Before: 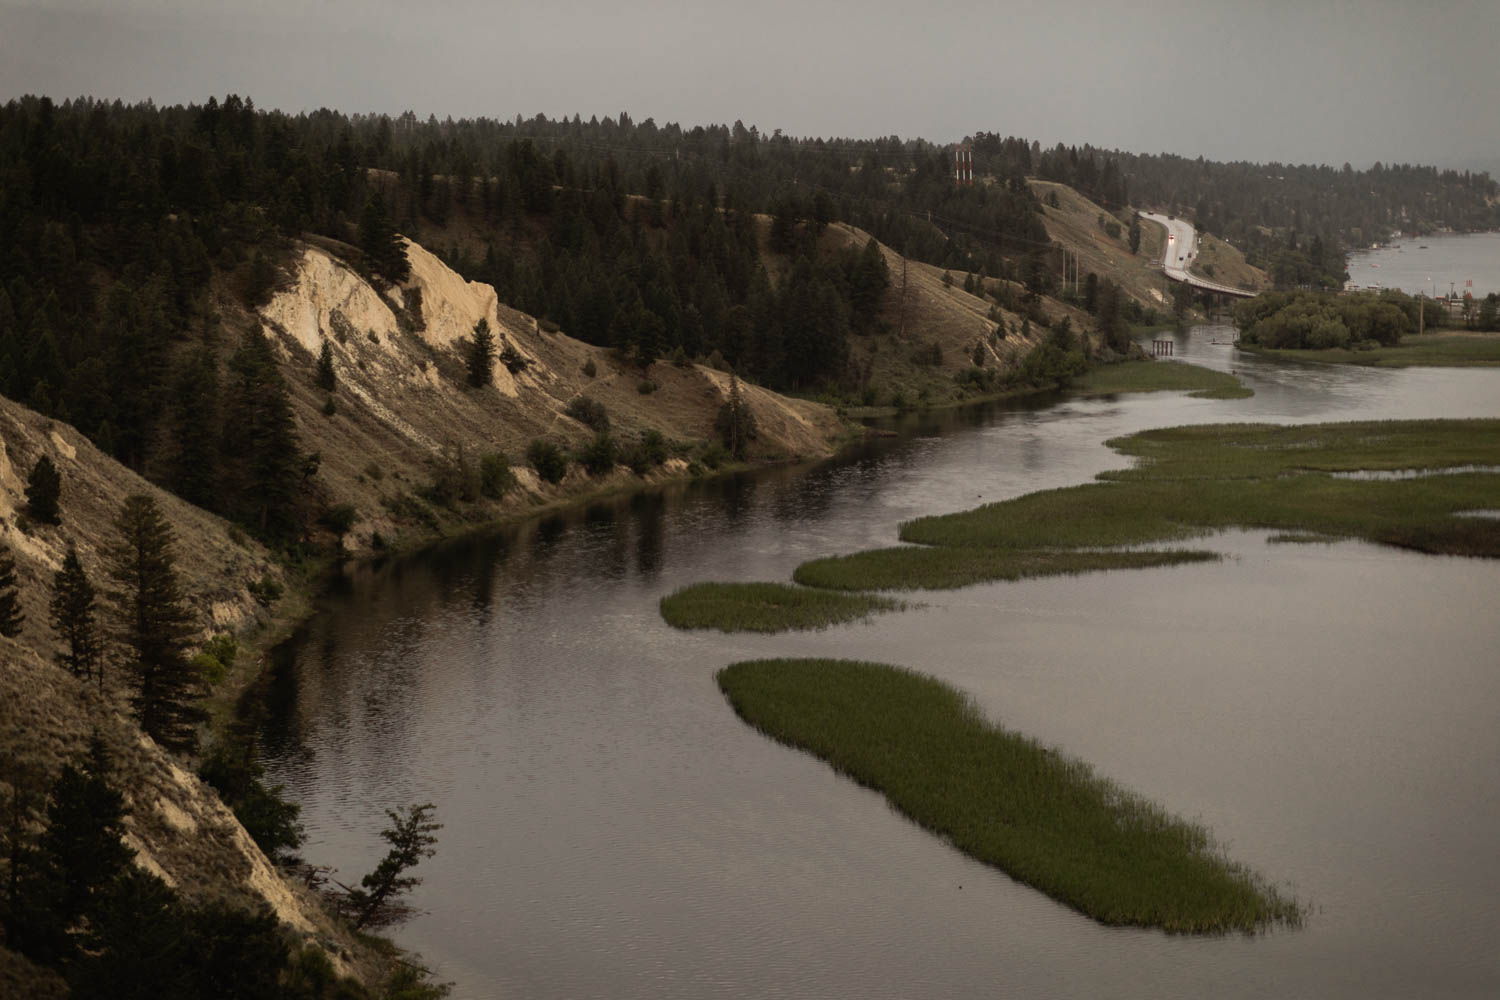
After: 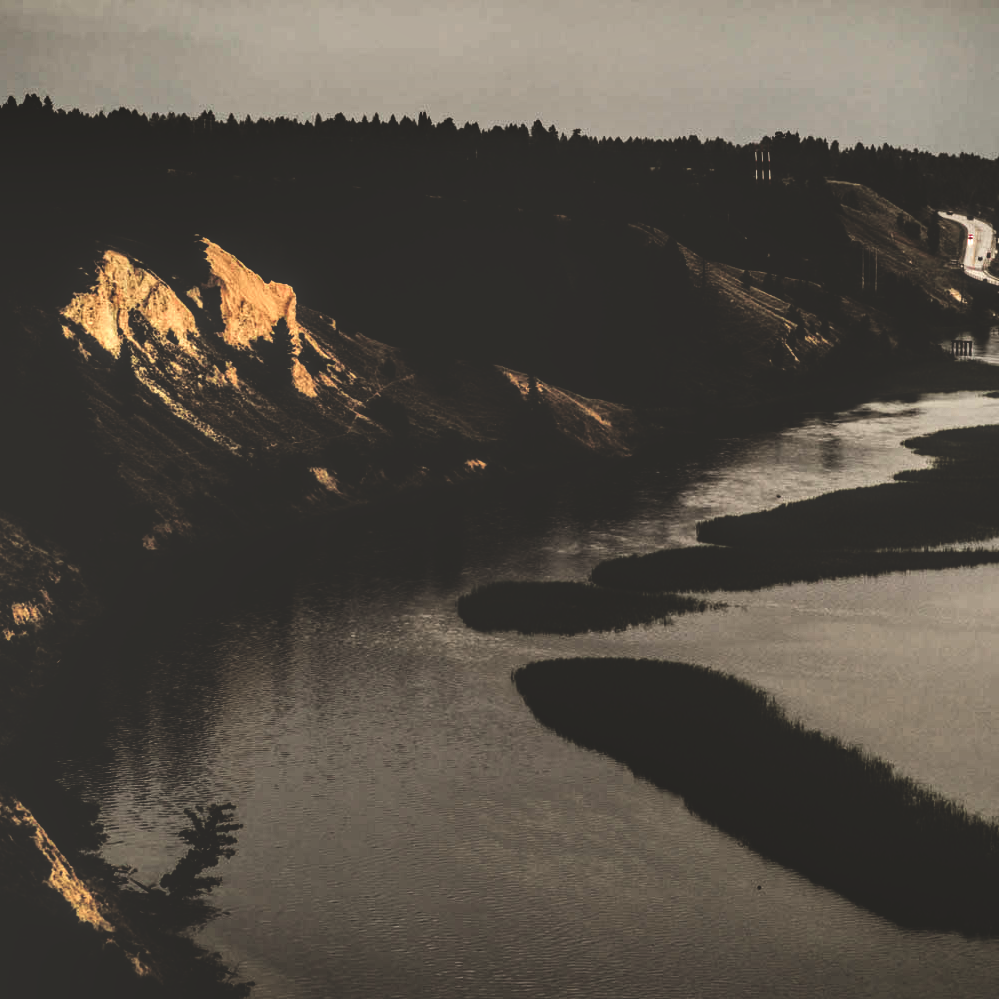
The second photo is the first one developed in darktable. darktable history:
tone curve: curves: ch0 [(0, 0) (0.068, 0.031) (0.175, 0.139) (0.32, 0.345) (0.495, 0.544) (0.748, 0.762) (0.993, 0.954)]; ch1 [(0, 0) (0.294, 0.184) (0.34, 0.303) (0.371, 0.344) (0.441, 0.408) (0.477, 0.474) (0.499, 0.5) (0.529, 0.523) (0.677, 0.762) (1, 1)]; ch2 [(0, 0) (0.431, 0.419) (0.495, 0.502) (0.524, 0.534) (0.557, 0.56) (0.634, 0.654) (0.728, 0.722) (1, 1)], color space Lab, independent channels, preserve colors none
crop and rotate: left 13.409%, right 19.924%
local contrast: highlights 79%, shadows 56%, detail 175%, midtone range 0.428
base curve: curves: ch0 [(0, 0.036) (0.083, 0.04) (0.804, 1)], preserve colors none
